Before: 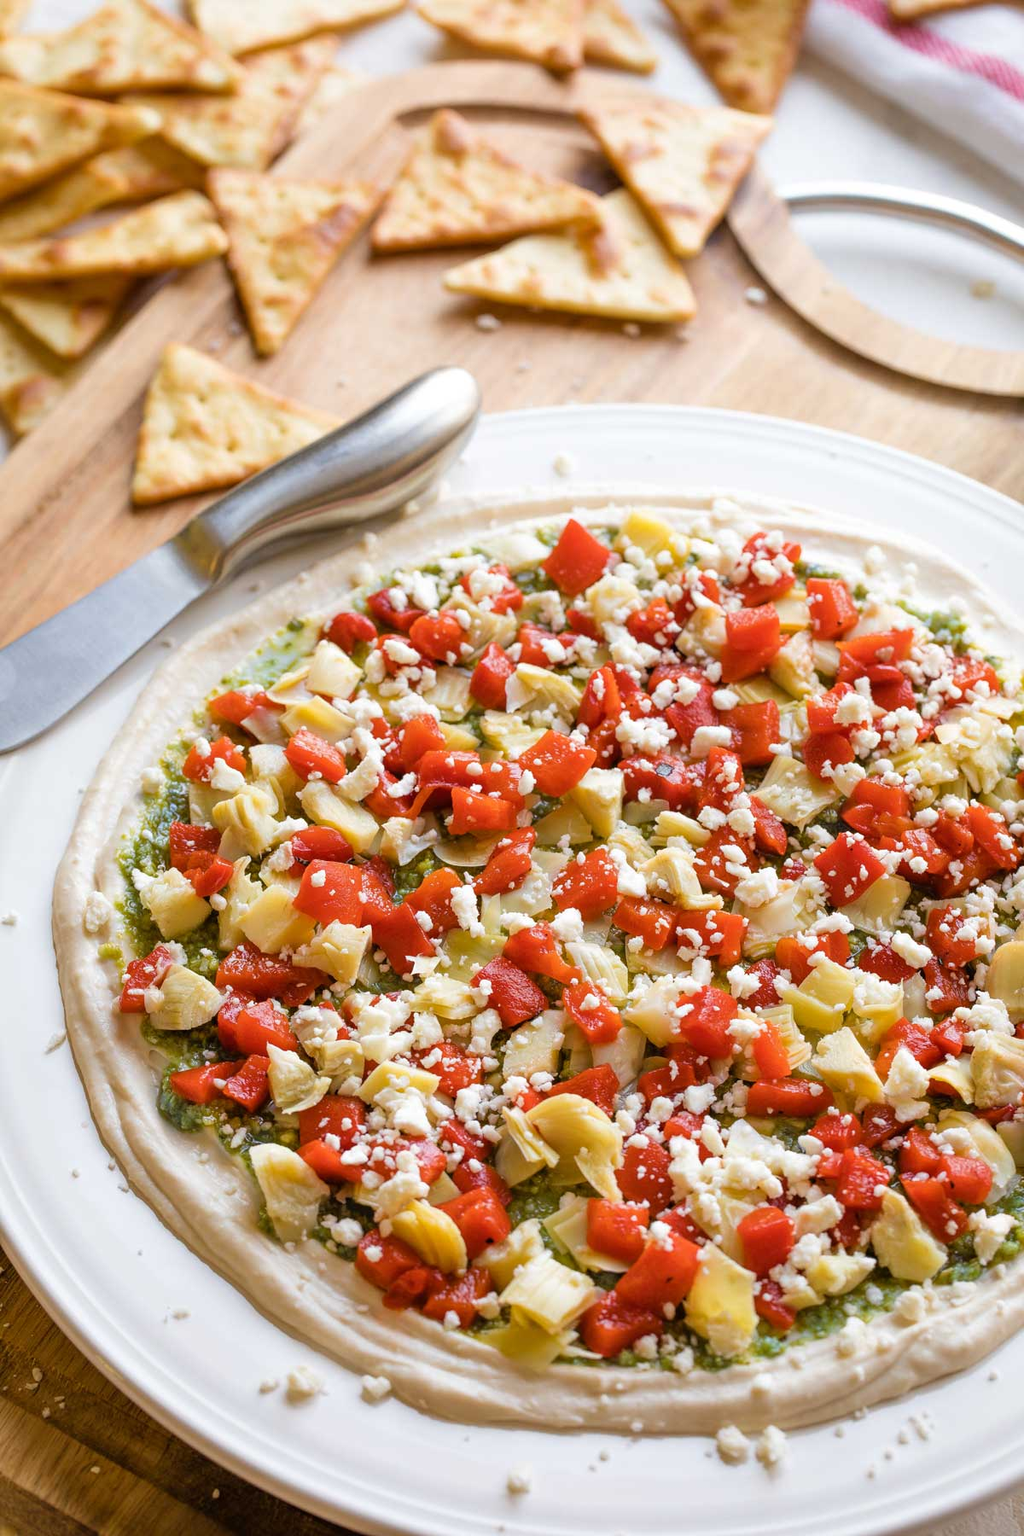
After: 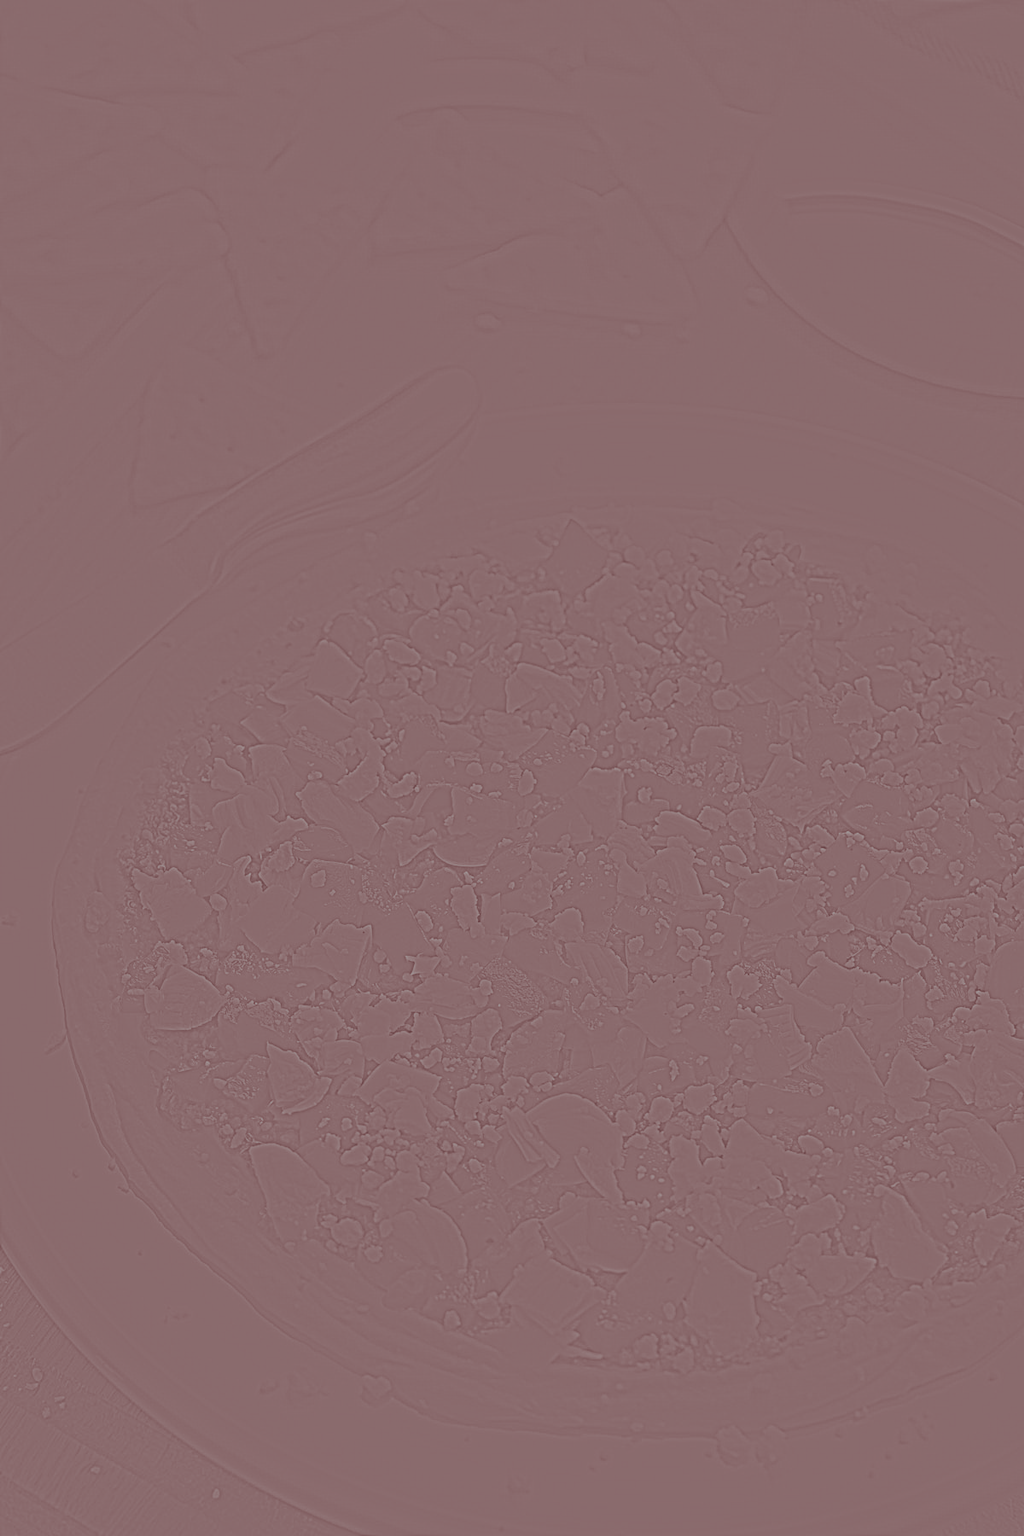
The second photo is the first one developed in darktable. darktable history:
split-toning: highlights › hue 180°
highpass: sharpness 5.84%, contrast boost 8.44%
